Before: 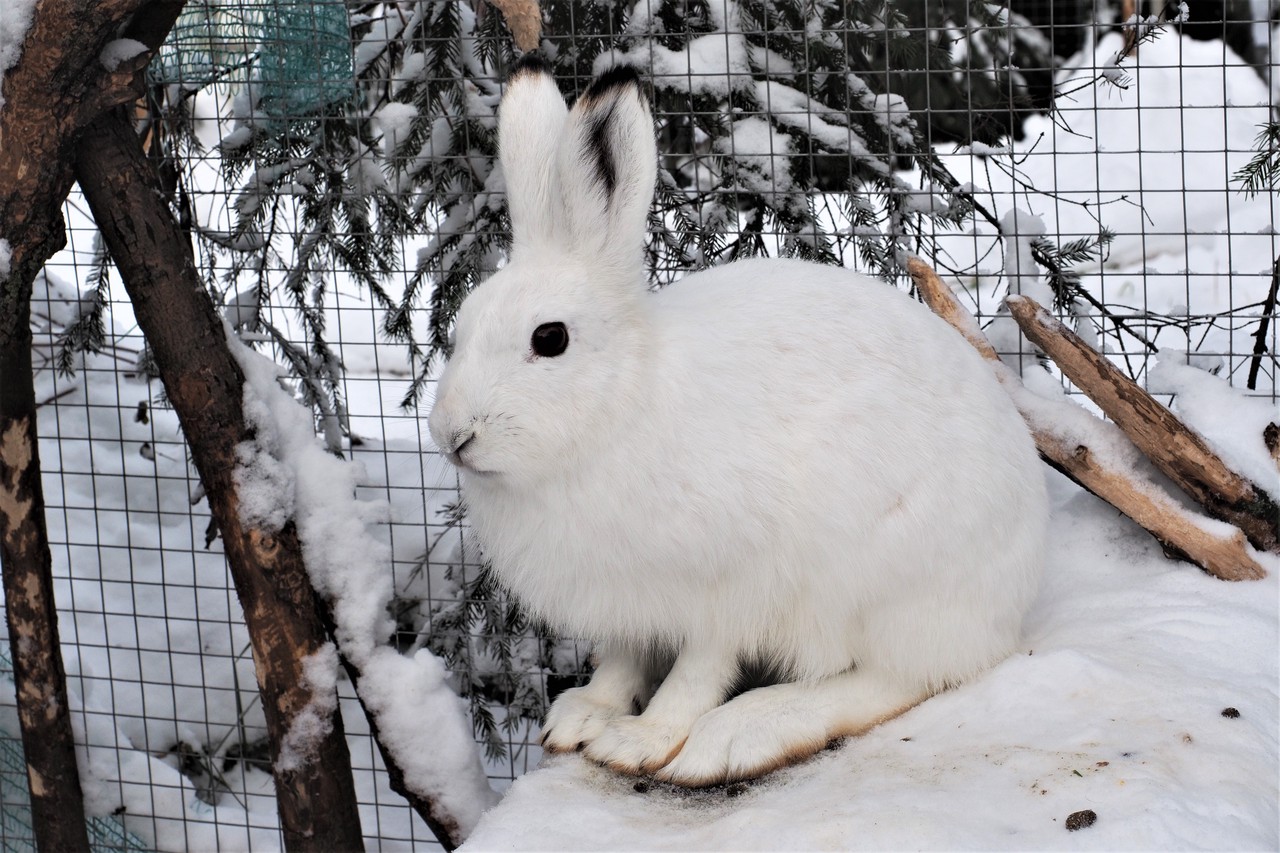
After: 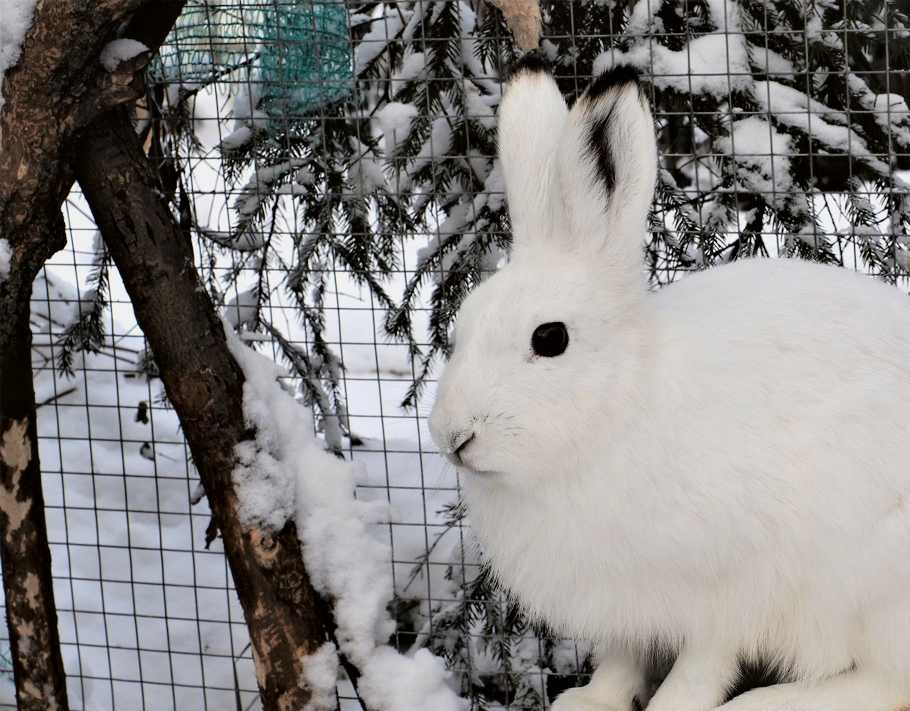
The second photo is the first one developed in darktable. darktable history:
tone curve: curves: ch0 [(0, 0) (0.068, 0.031) (0.175, 0.139) (0.32, 0.345) (0.495, 0.544) (0.748, 0.762) (0.993, 0.954)]; ch1 [(0, 0) (0.294, 0.184) (0.34, 0.303) (0.371, 0.344) (0.441, 0.408) (0.477, 0.474) (0.499, 0.5) (0.529, 0.523) (0.677, 0.762) (1, 1)]; ch2 [(0, 0) (0.431, 0.419) (0.495, 0.502) (0.524, 0.534) (0.557, 0.56) (0.634, 0.654) (0.728, 0.722) (1, 1)], color space Lab, independent channels, preserve colors none
crop: right 28.885%, bottom 16.626%
